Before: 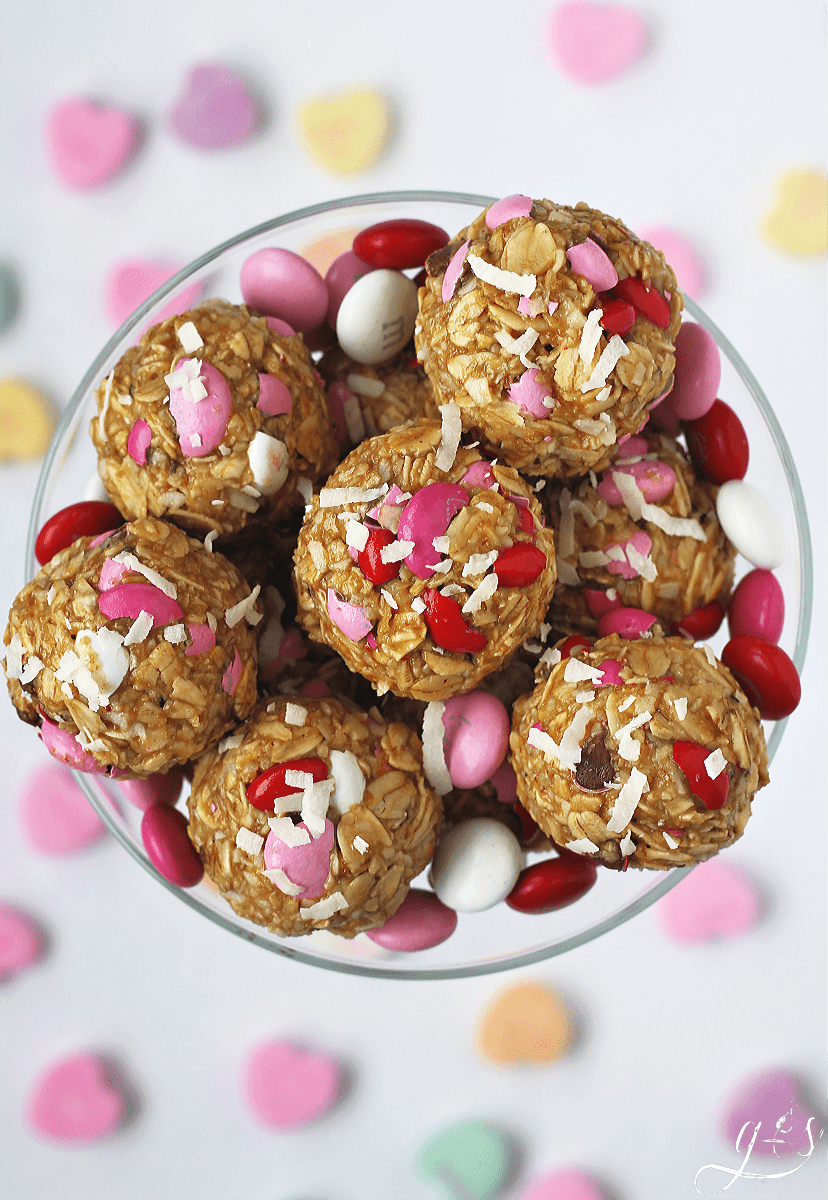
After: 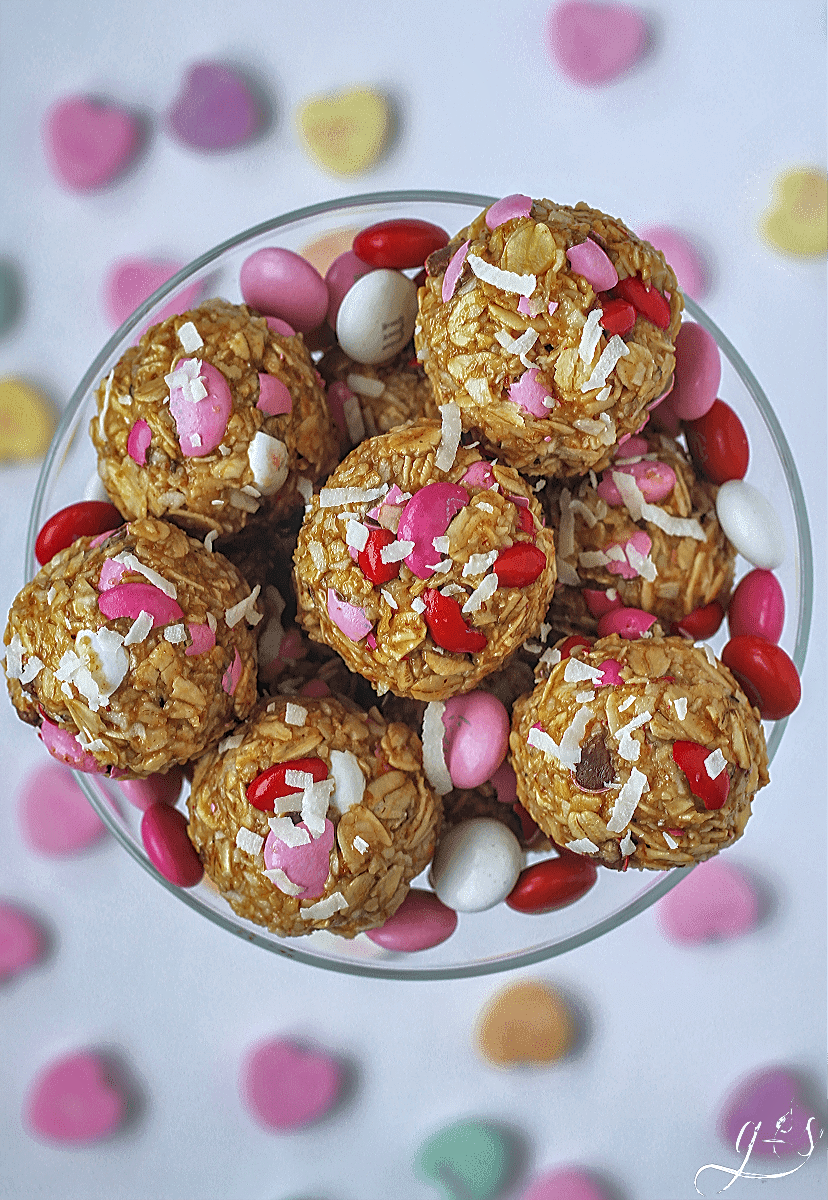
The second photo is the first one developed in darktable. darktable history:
sharpen: on, module defaults
white balance: red 0.967, blue 1.049
shadows and highlights: shadows 40, highlights -60
local contrast: highlights 0%, shadows 0%, detail 133%
rotate and perspective: crop left 0, crop top 0
